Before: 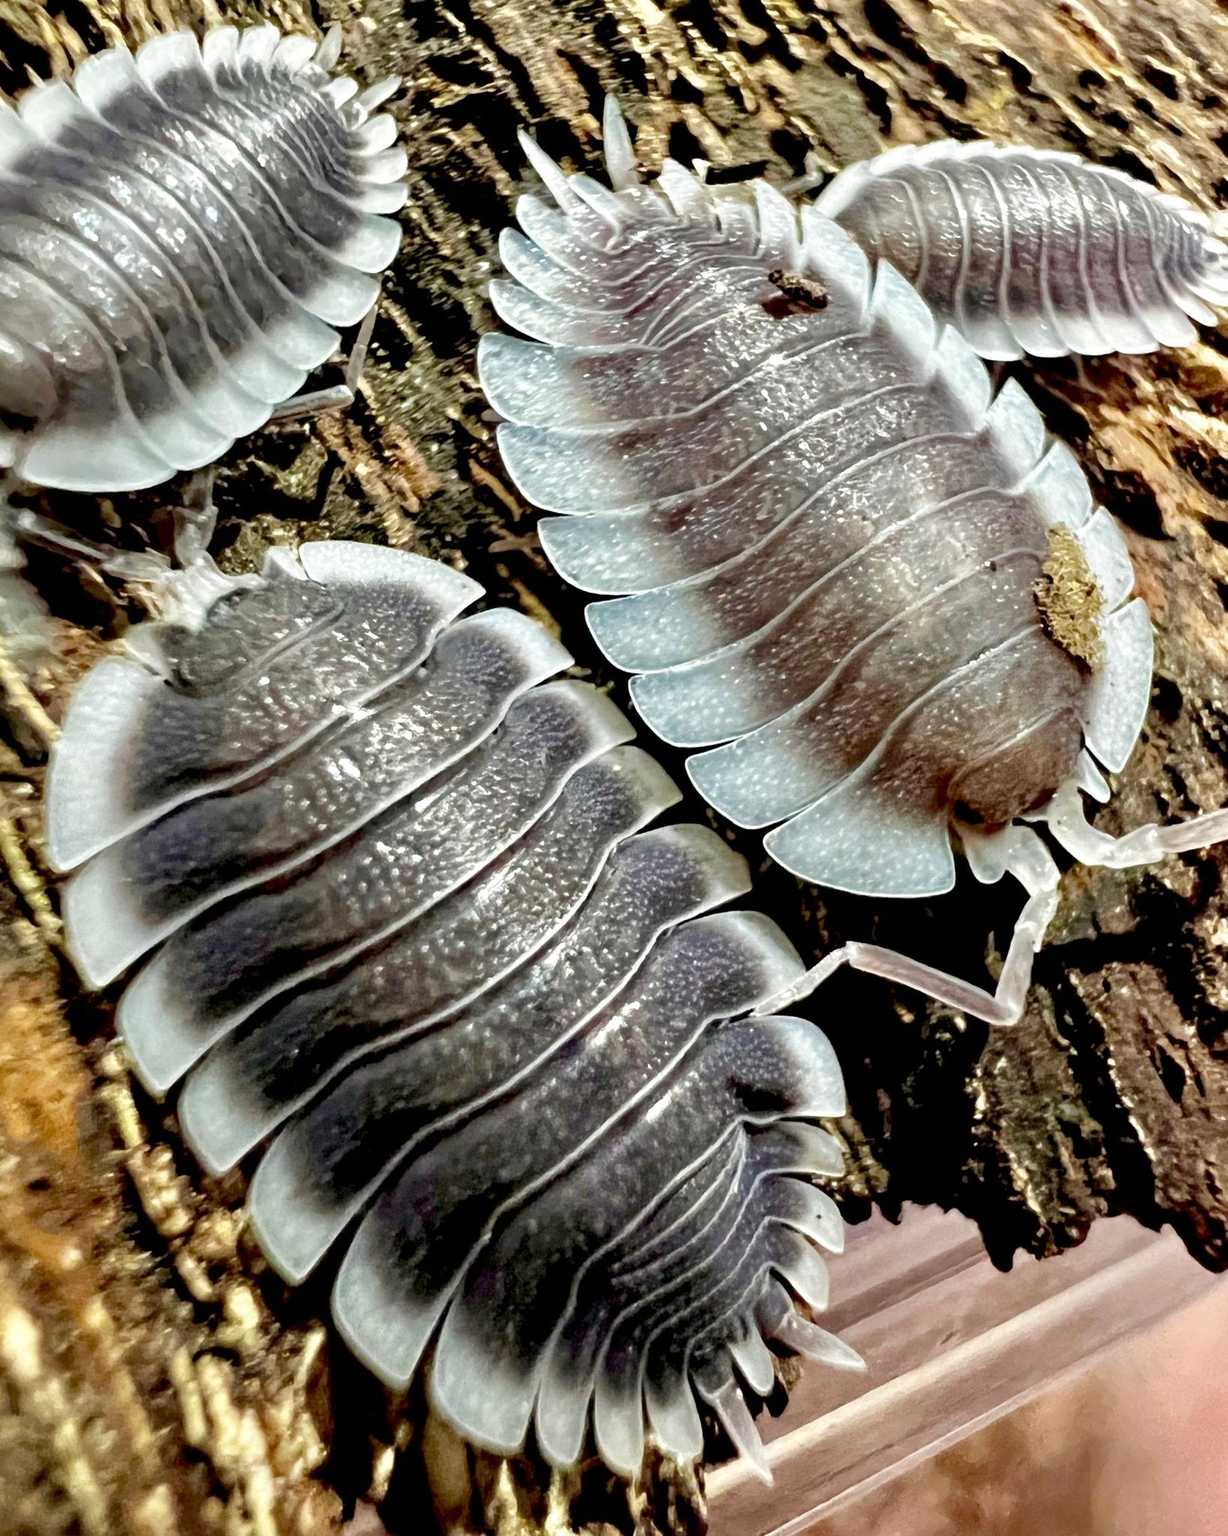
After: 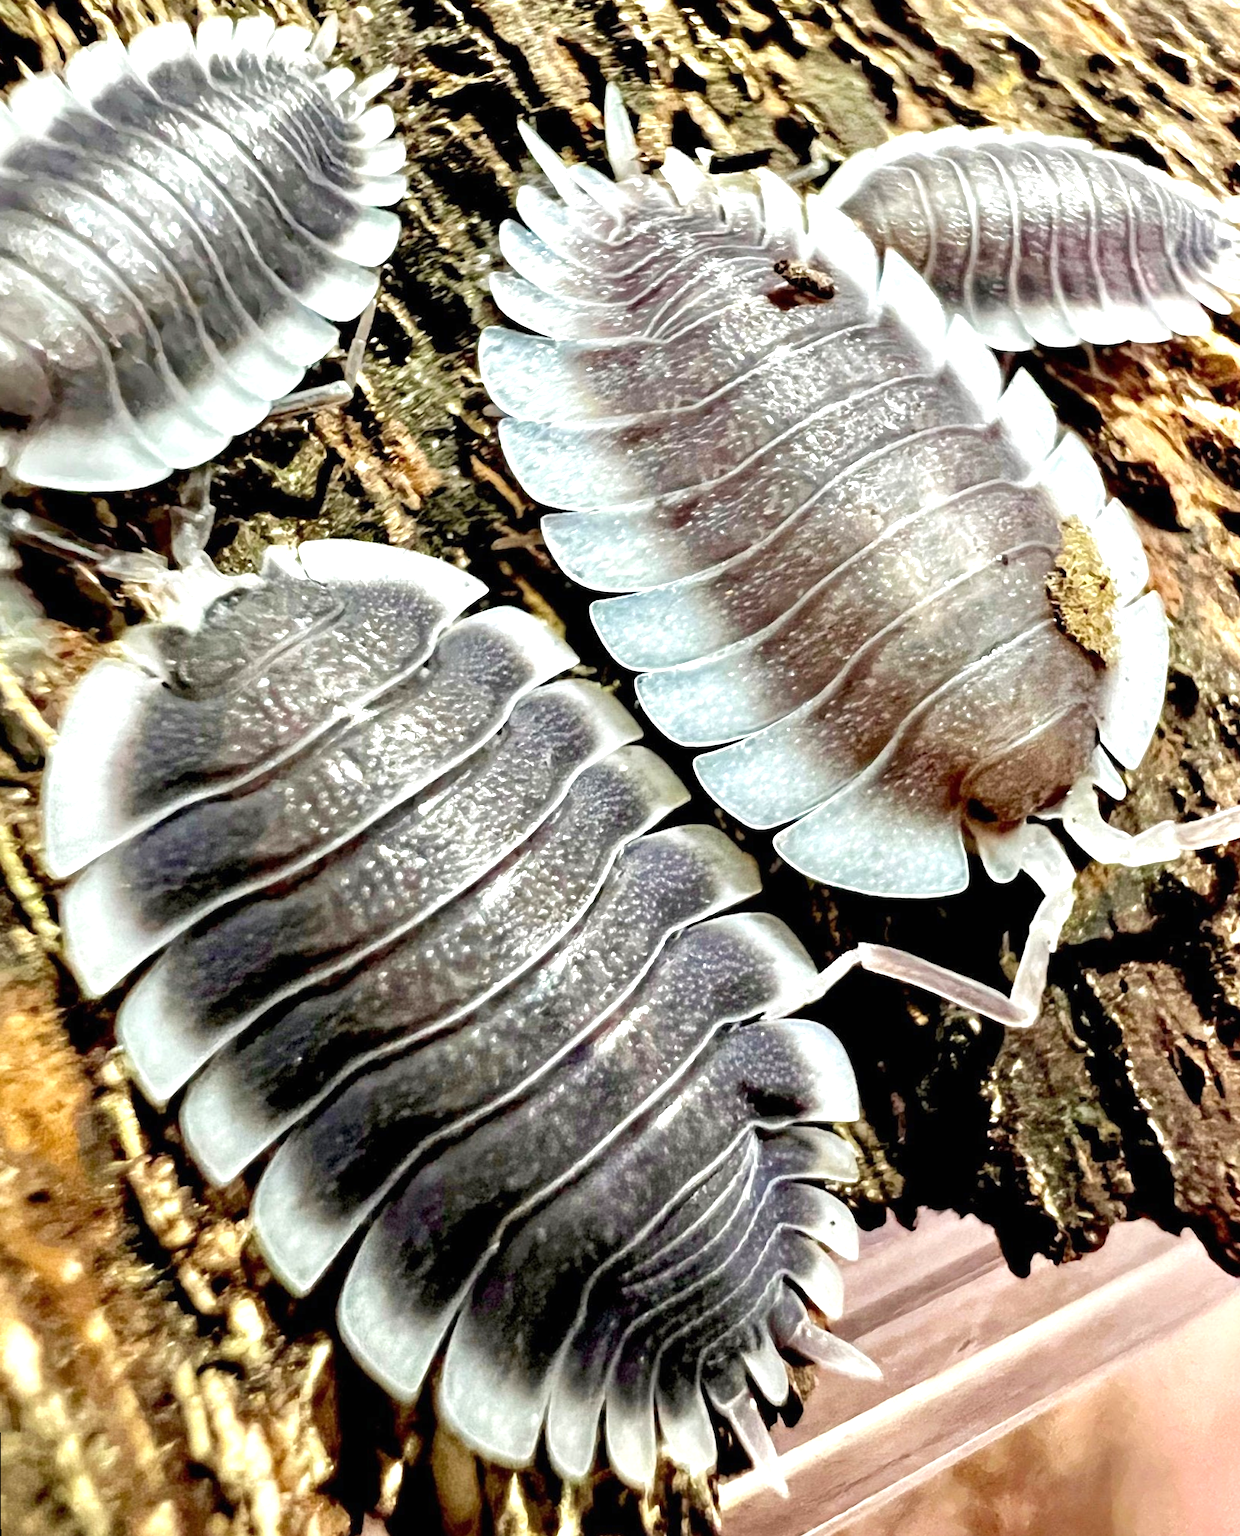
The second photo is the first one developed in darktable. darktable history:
exposure: black level correction 0, exposure 0.7 EV, compensate exposure bias true, compensate highlight preservation false
rotate and perspective: rotation -0.45°, automatic cropping original format, crop left 0.008, crop right 0.992, crop top 0.012, crop bottom 0.988
